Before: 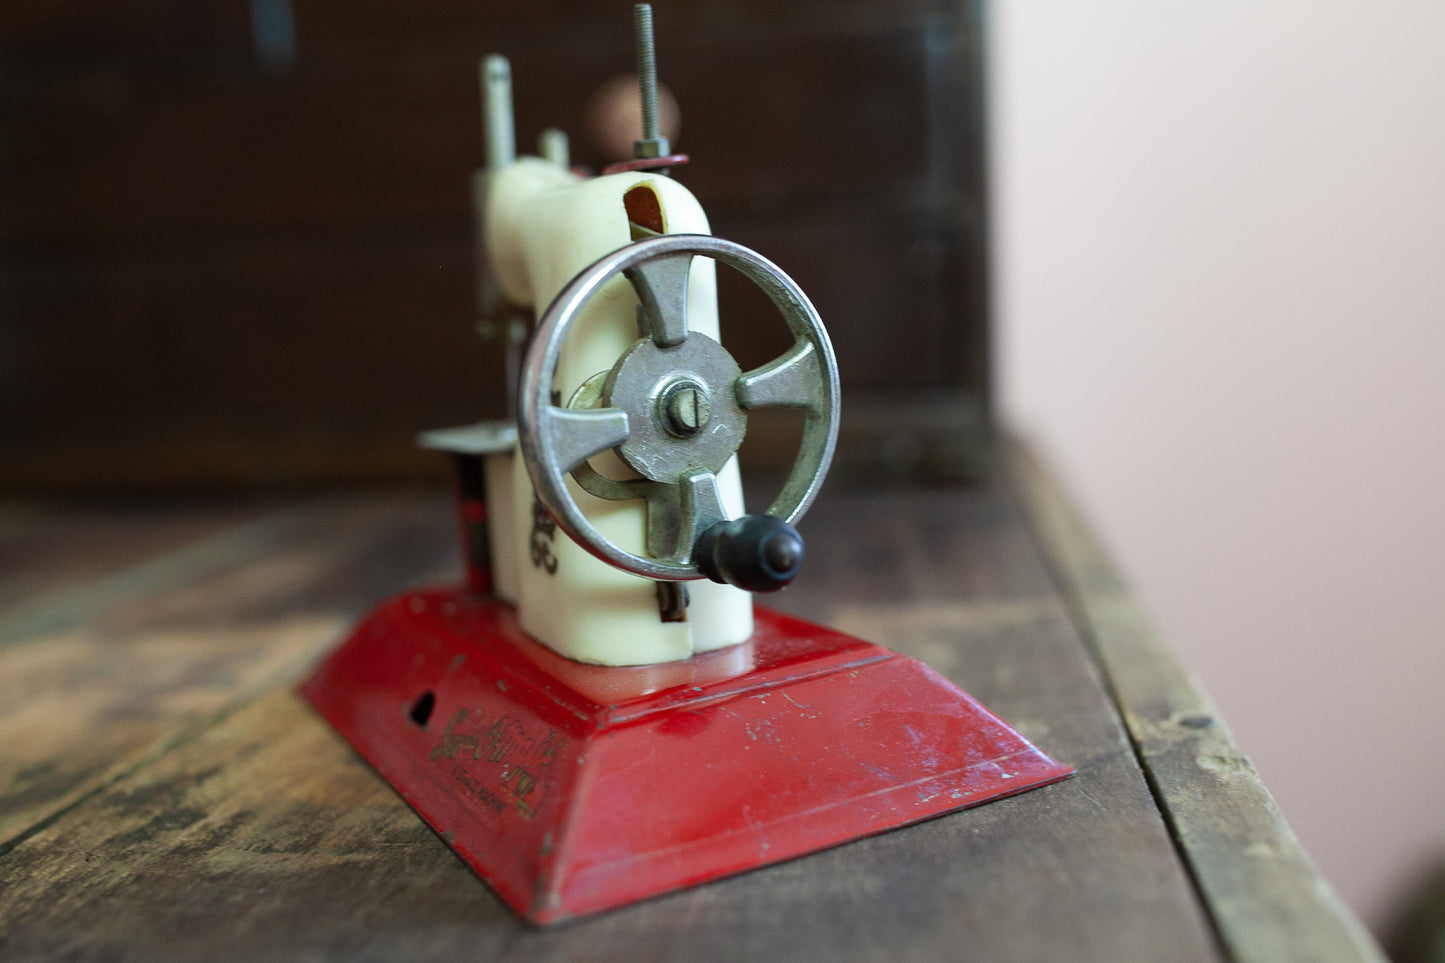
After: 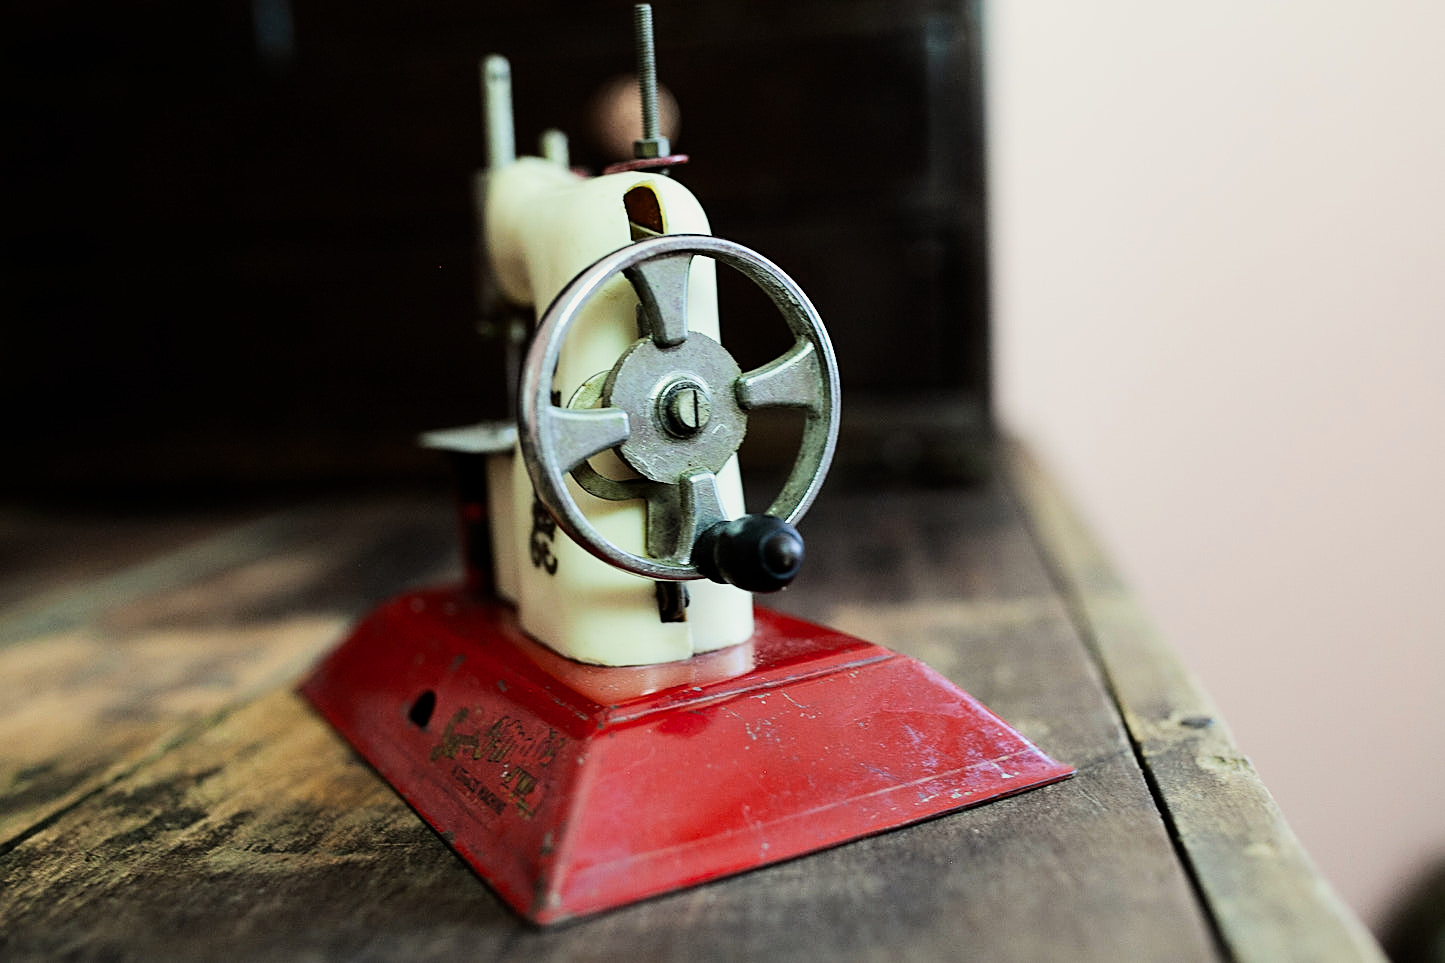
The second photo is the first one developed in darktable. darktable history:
color calibration: output colorfulness [0, 0.315, 0, 0], x 0.341, y 0.355, temperature 5166 K
filmic rgb: black relative exposure -7.65 EV, white relative exposure 4.56 EV, hardness 3.61
sharpen: on, module defaults
tone equalizer: -8 EV -1.08 EV, -7 EV -1.01 EV, -6 EV -0.867 EV, -5 EV -0.578 EV, -3 EV 0.578 EV, -2 EV 0.867 EV, -1 EV 1.01 EV, +0 EV 1.08 EV, edges refinement/feathering 500, mask exposure compensation -1.57 EV, preserve details no
